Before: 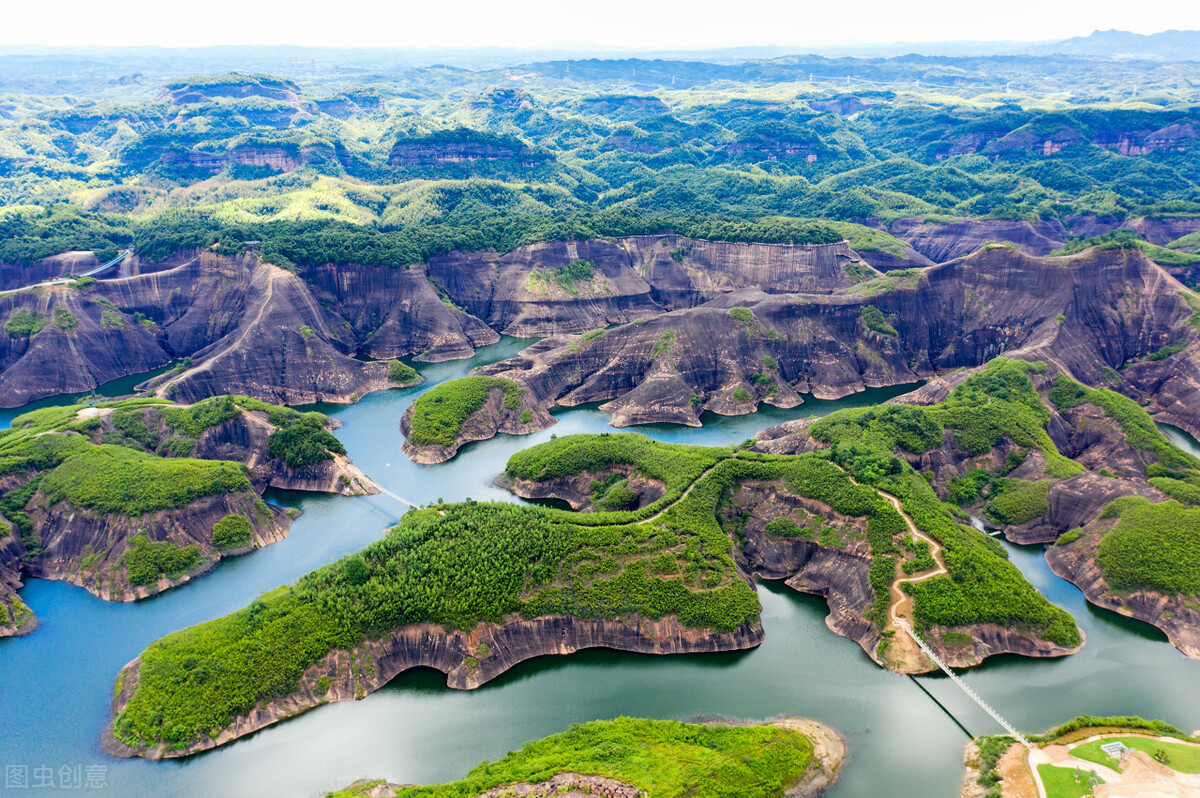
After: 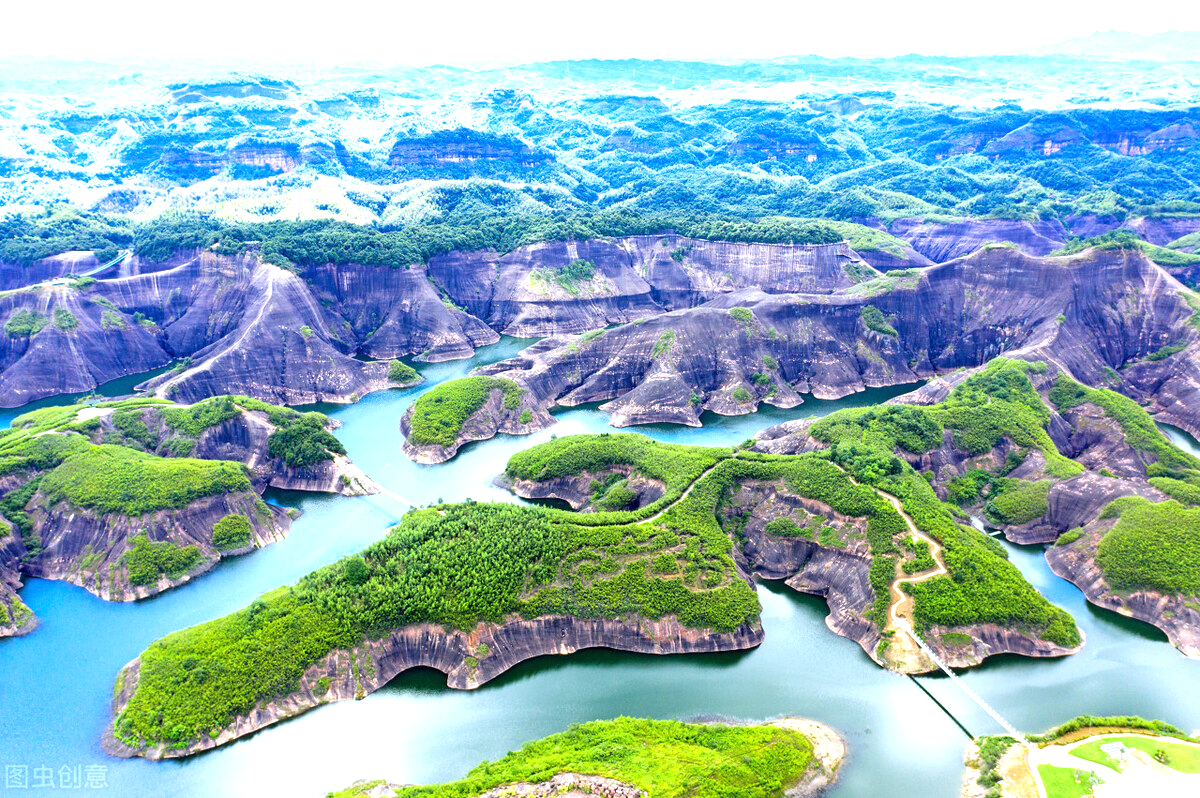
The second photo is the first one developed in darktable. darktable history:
exposure: exposure 1 EV, compensate highlight preservation false
white balance: red 0.931, blue 1.11
